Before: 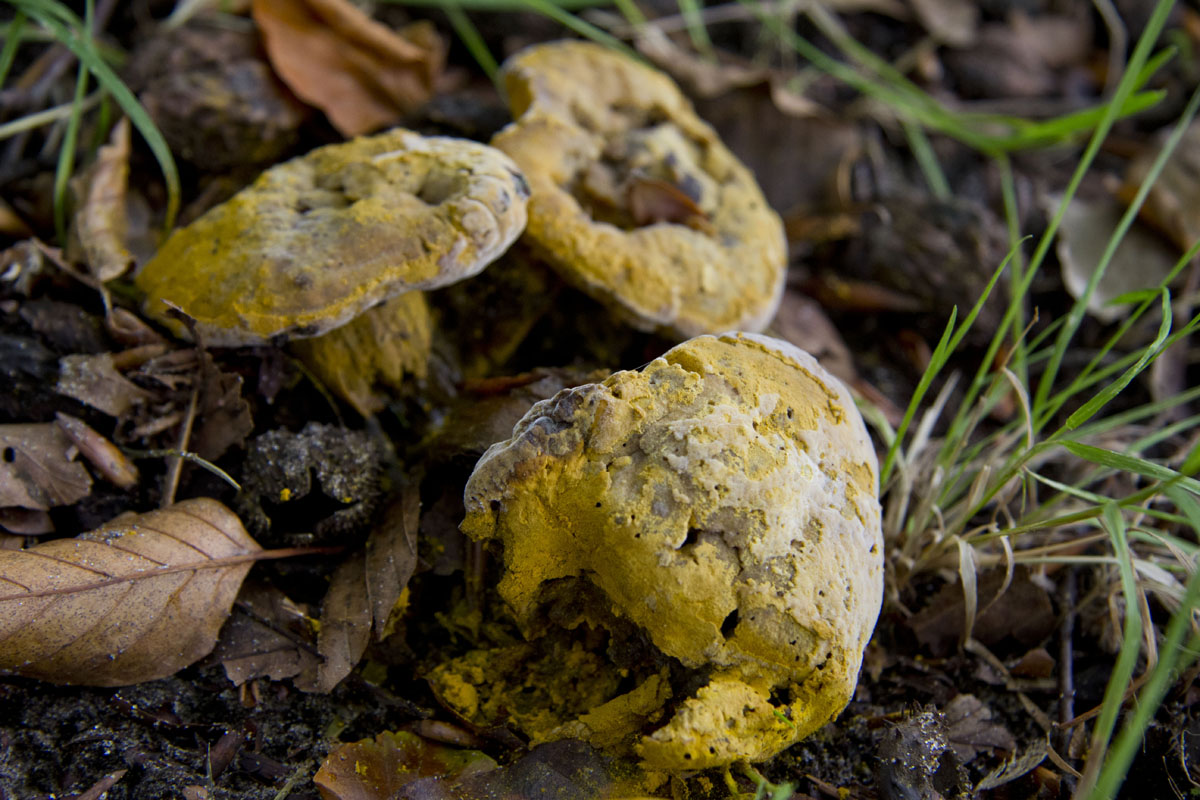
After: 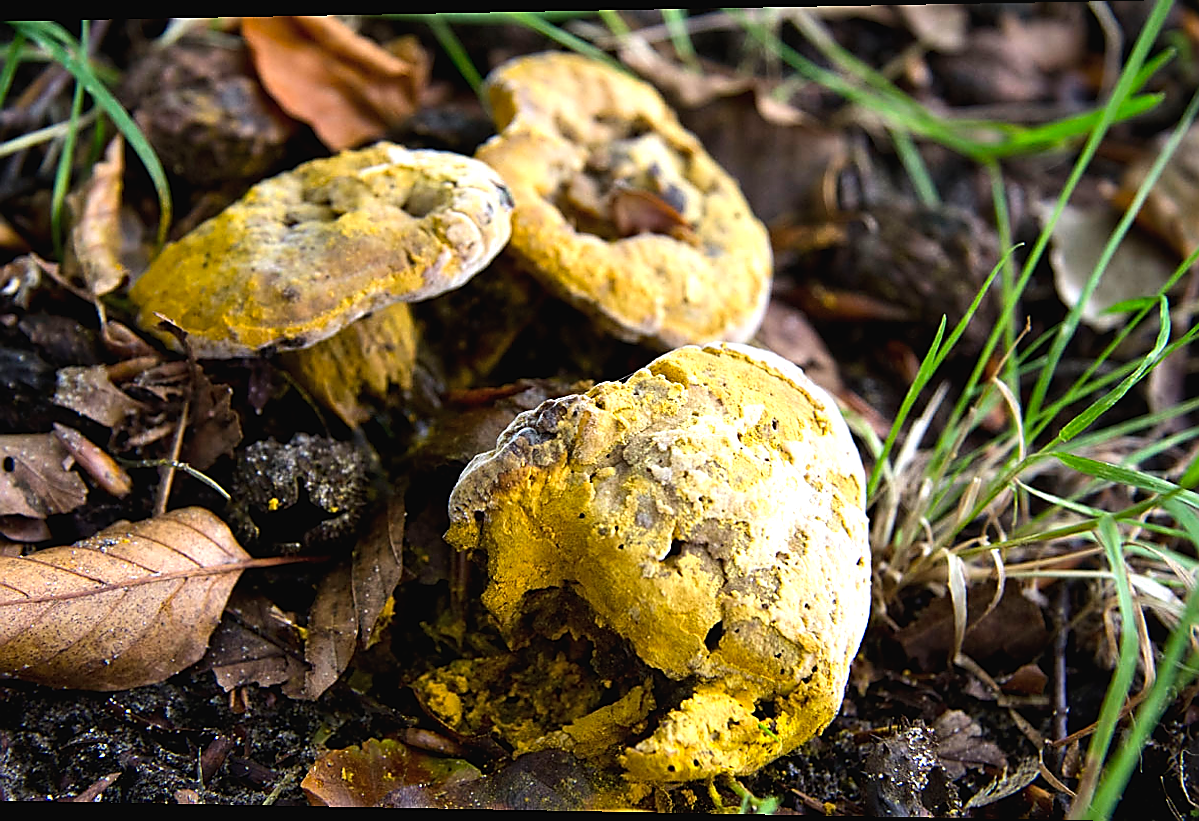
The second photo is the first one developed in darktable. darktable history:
exposure: black level correction -0.002, exposure 0.708 EV, compensate exposure bias true, compensate highlight preservation false
rotate and perspective: lens shift (horizontal) -0.055, automatic cropping off
tone equalizer: -8 EV -0.417 EV, -7 EV -0.389 EV, -6 EV -0.333 EV, -5 EV -0.222 EV, -3 EV 0.222 EV, -2 EV 0.333 EV, -1 EV 0.389 EV, +0 EV 0.417 EV, edges refinement/feathering 500, mask exposure compensation -1.57 EV, preserve details no
sharpen: radius 1.4, amount 1.25, threshold 0.7
